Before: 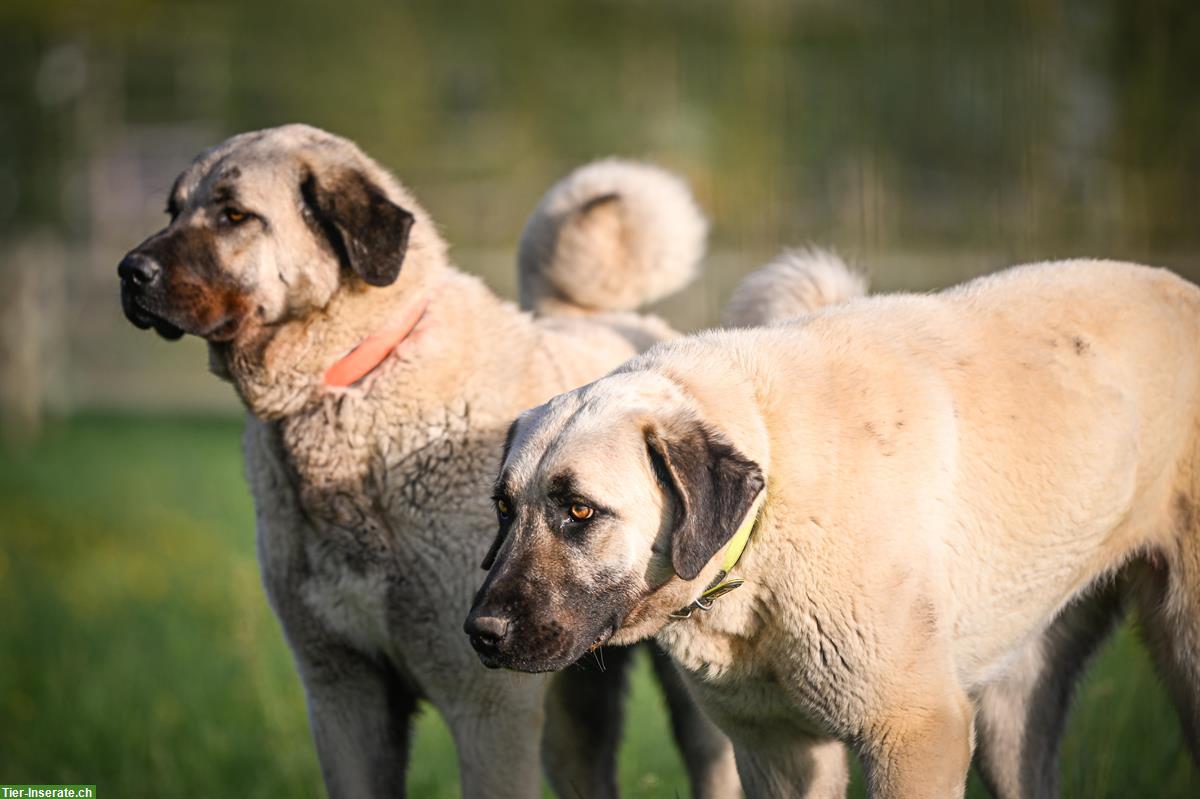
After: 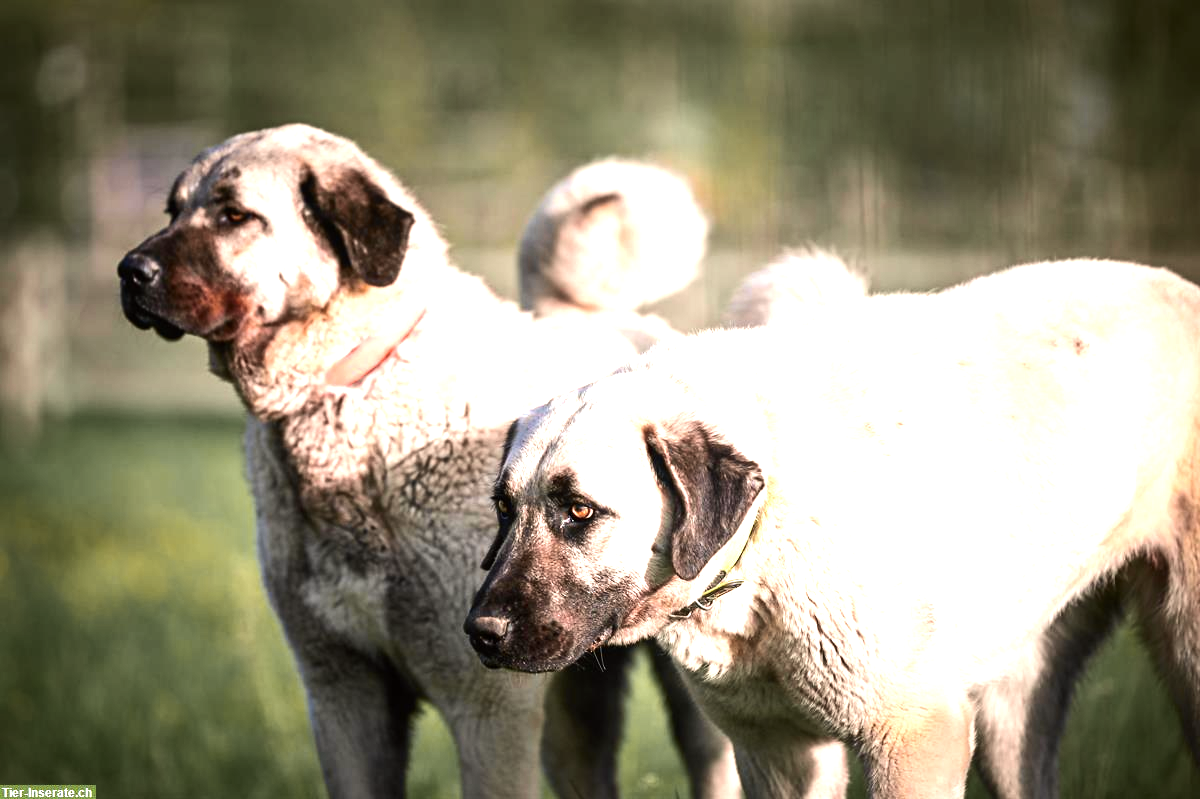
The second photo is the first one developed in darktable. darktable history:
tone curve: curves: ch1 [(0, 0) (0.214, 0.291) (0.372, 0.44) (0.463, 0.476) (0.498, 0.502) (0.521, 0.531) (1, 1)]; ch2 [(0, 0) (0.456, 0.447) (0.5, 0.5) (0.547, 0.557) (0.592, 0.57) (0.631, 0.602) (1, 1)], color space Lab, independent channels, preserve colors none
tone equalizer: -8 EV -0.75 EV, -7 EV -0.7 EV, -6 EV -0.6 EV, -5 EV -0.4 EV, -3 EV 0.4 EV, -2 EV 0.6 EV, -1 EV 0.7 EV, +0 EV 0.75 EV, edges refinement/feathering 500, mask exposure compensation -1.57 EV, preserve details no
exposure: black level correction 0.001, exposure 0.5 EV, compensate exposure bias true, compensate highlight preservation false
